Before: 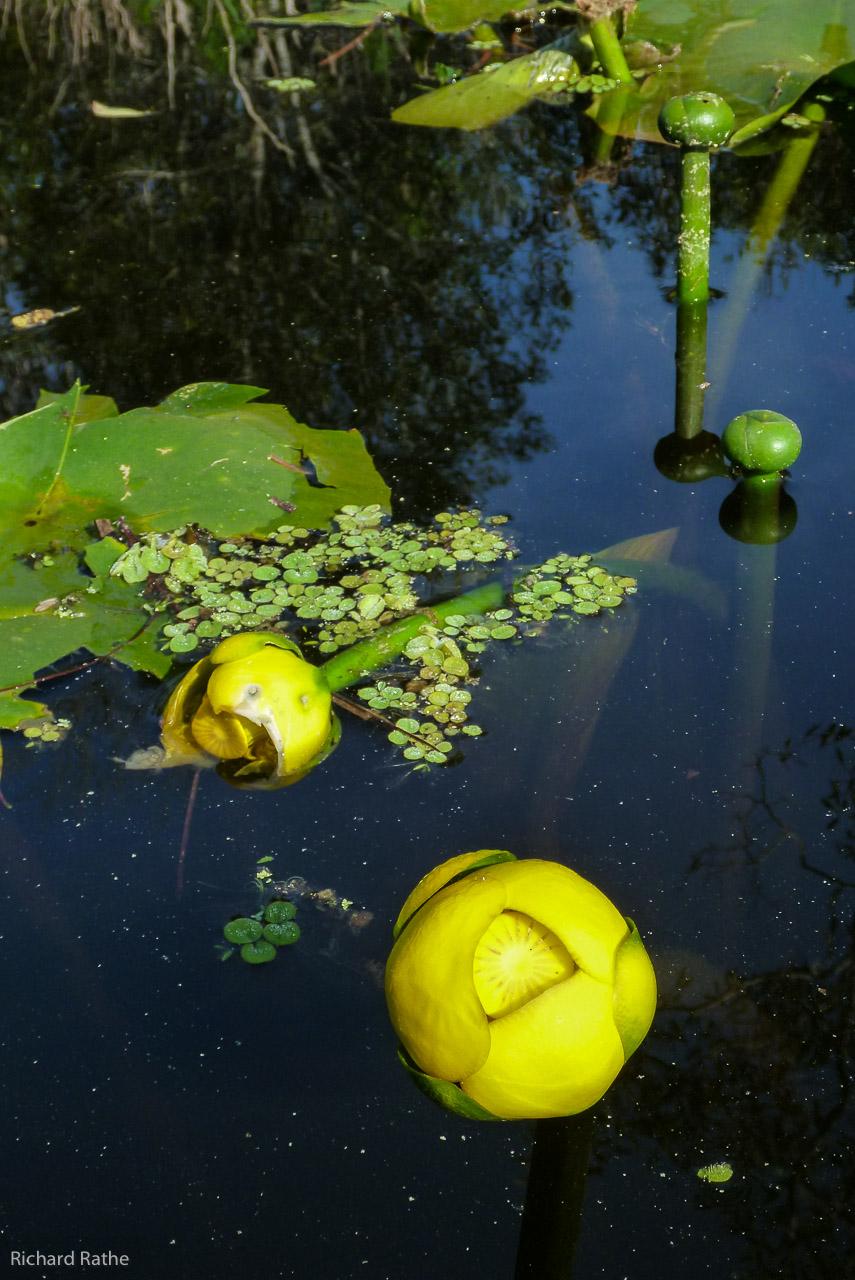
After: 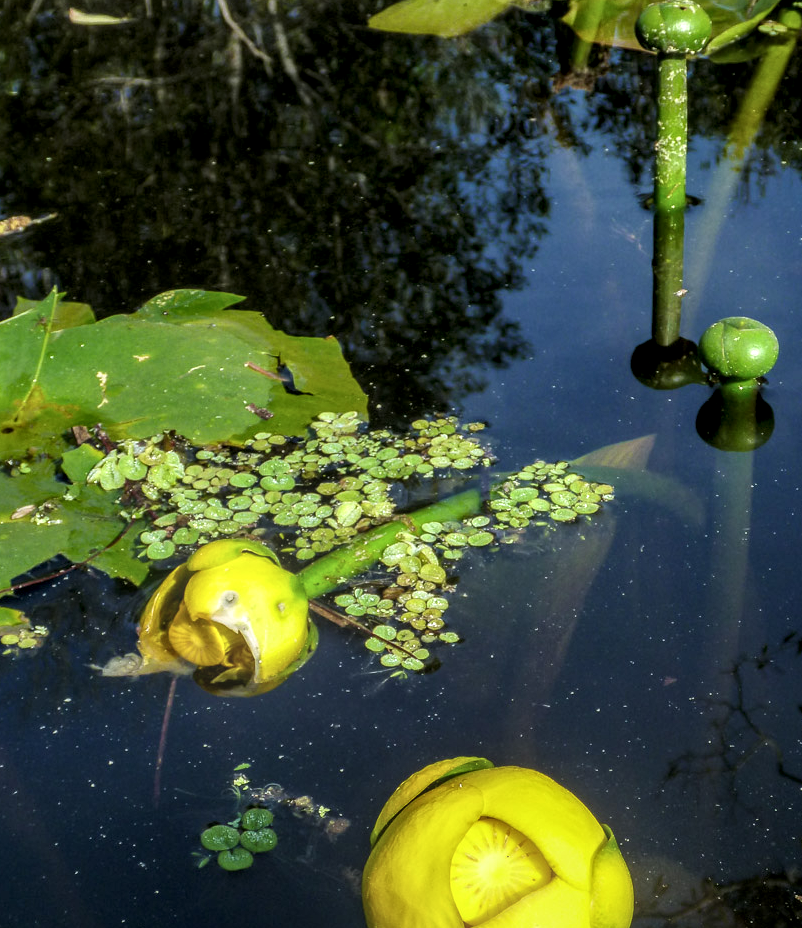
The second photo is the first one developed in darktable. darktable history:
bloom: size 15%, threshold 97%, strength 7%
local contrast: detail 150%
crop: left 2.737%, top 7.287%, right 3.421%, bottom 20.179%
